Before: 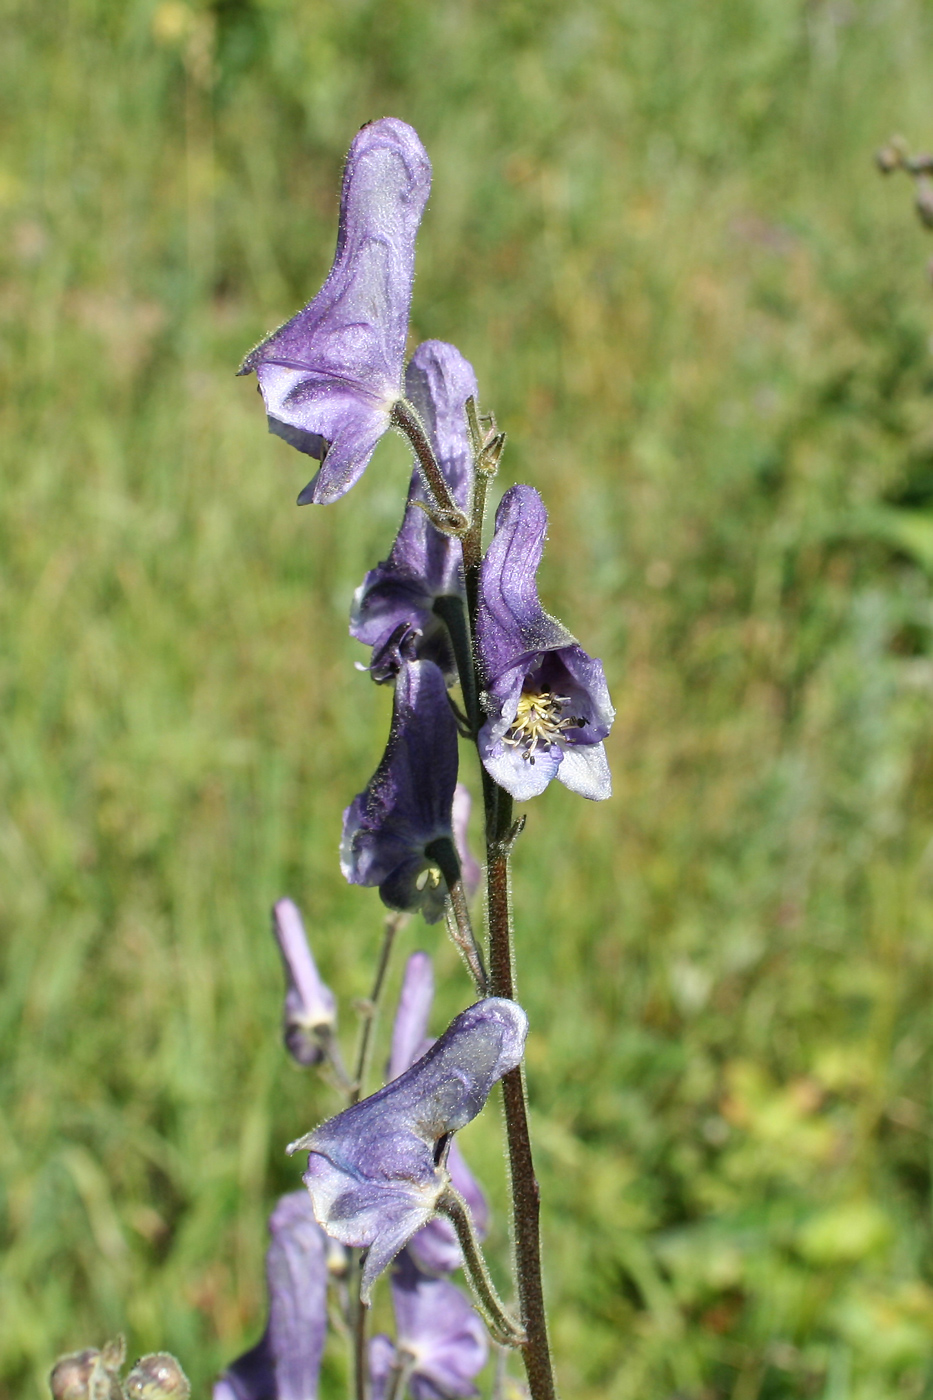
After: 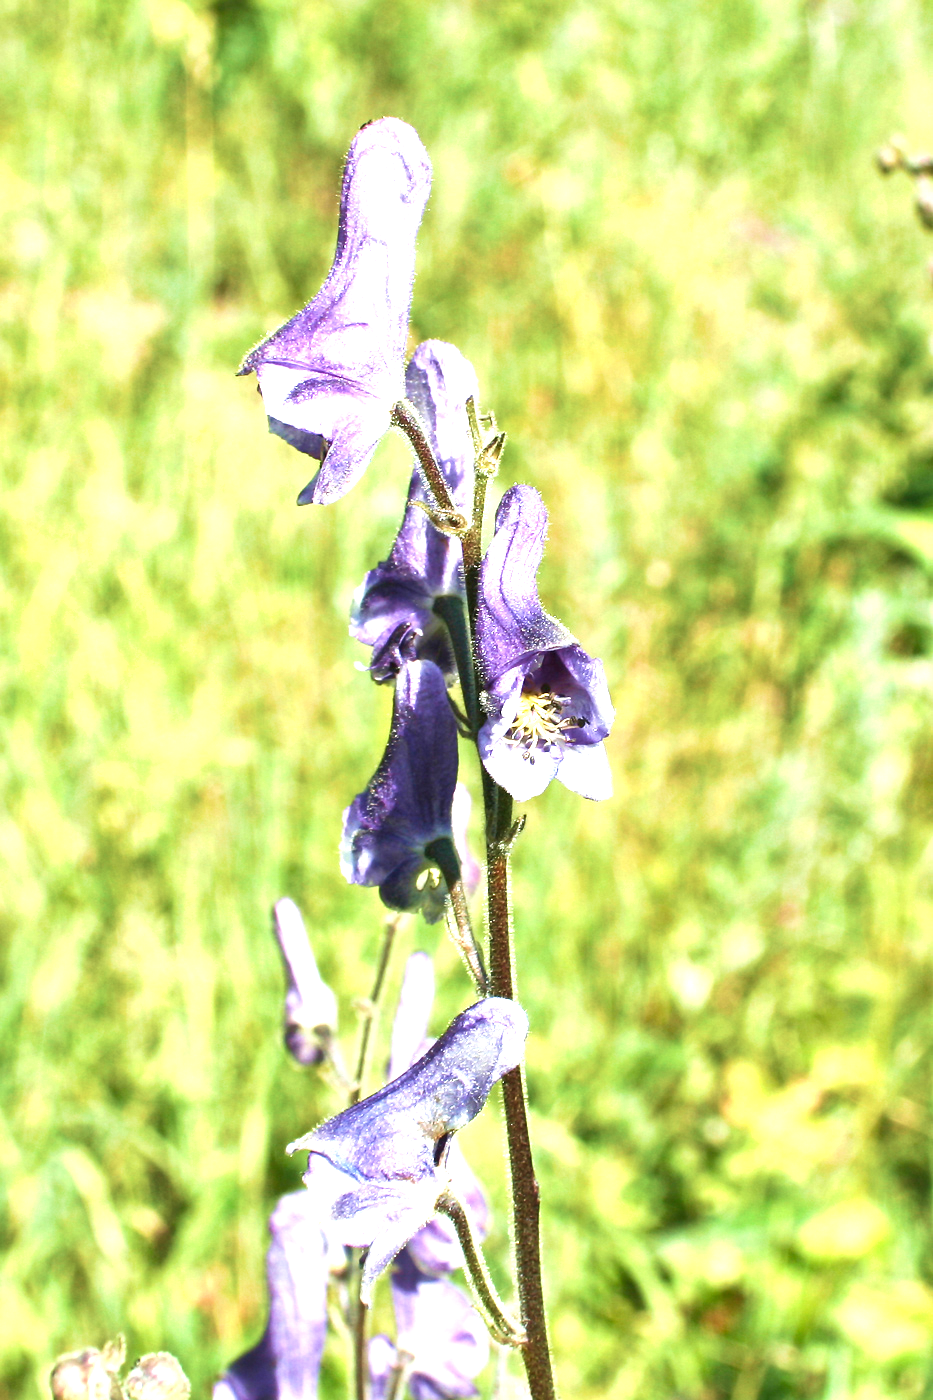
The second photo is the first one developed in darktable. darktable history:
velvia: strength 45.6%
shadows and highlights: shadows 36.26, highlights -27.45, soften with gaussian
exposure: black level correction 0, exposure 1.542 EV, compensate highlight preservation false
